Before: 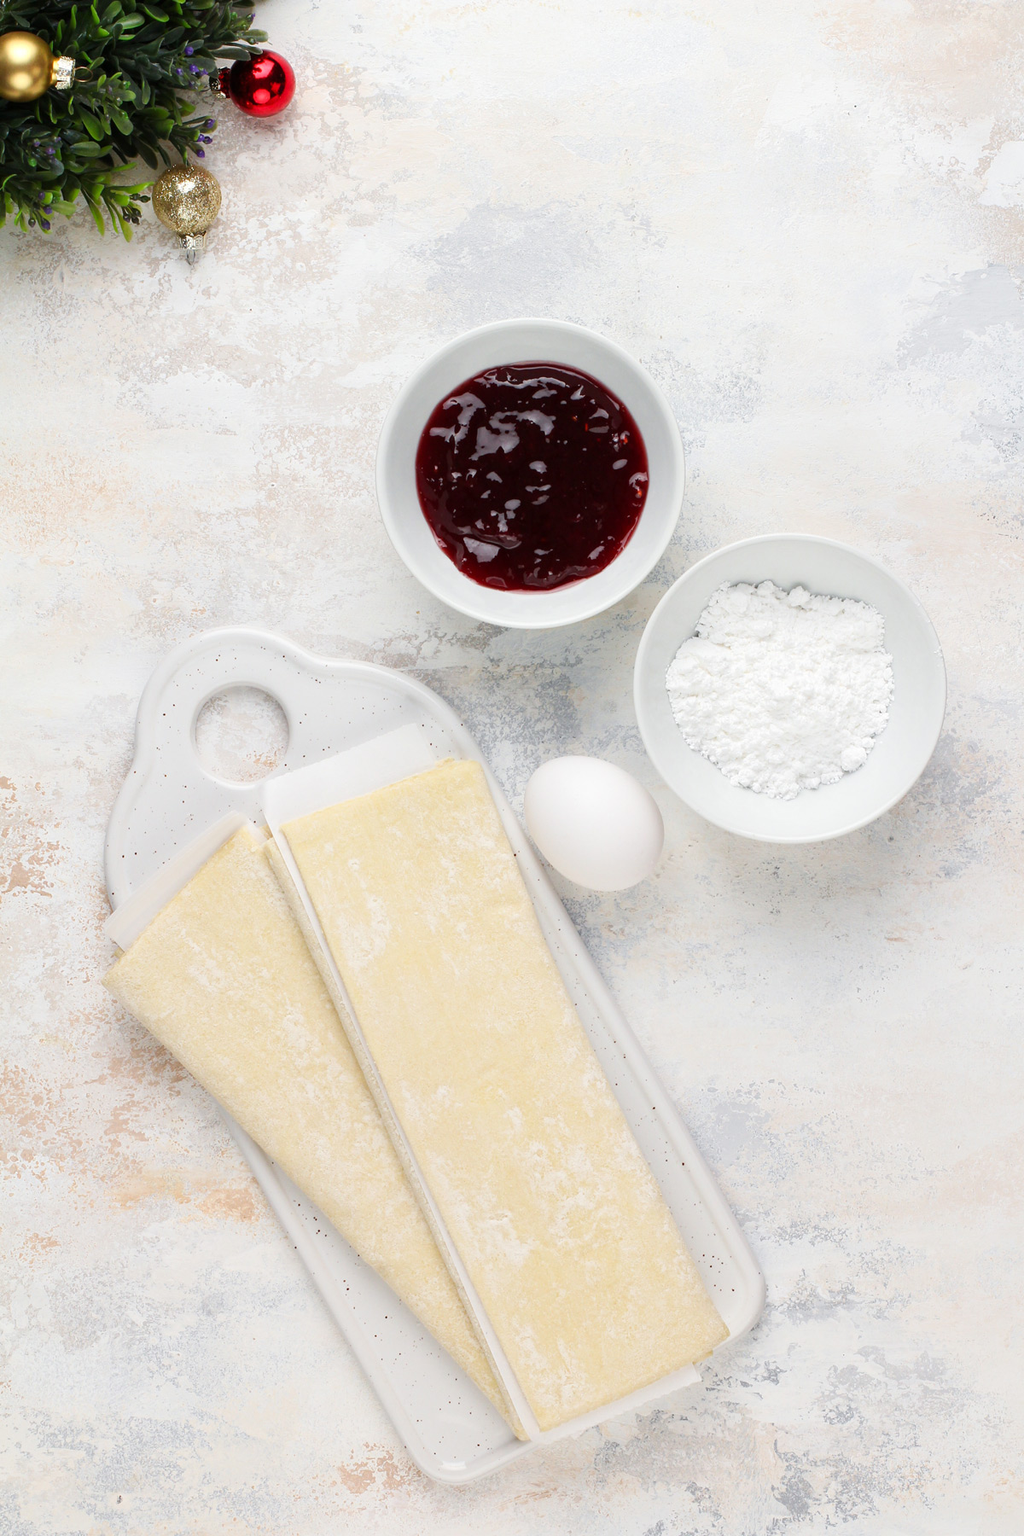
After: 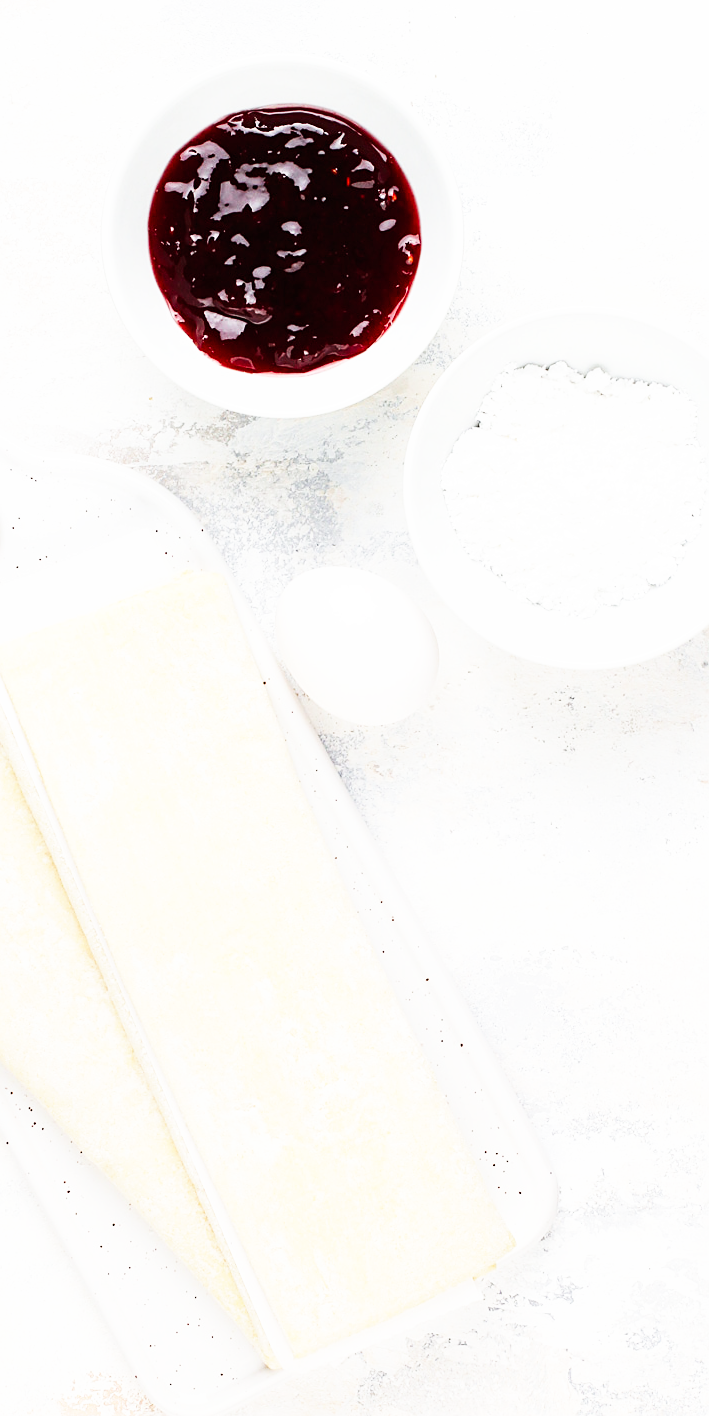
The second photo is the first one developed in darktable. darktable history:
base curve: curves: ch0 [(0, 0) (0.007, 0.004) (0.027, 0.03) (0.046, 0.07) (0.207, 0.54) (0.442, 0.872) (0.673, 0.972) (1, 1)], preserve colors none
crop and rotate: left 28.256%, top 17.734%, right 12.656%, bottom 3.573%
sharpen: on, module defaults
